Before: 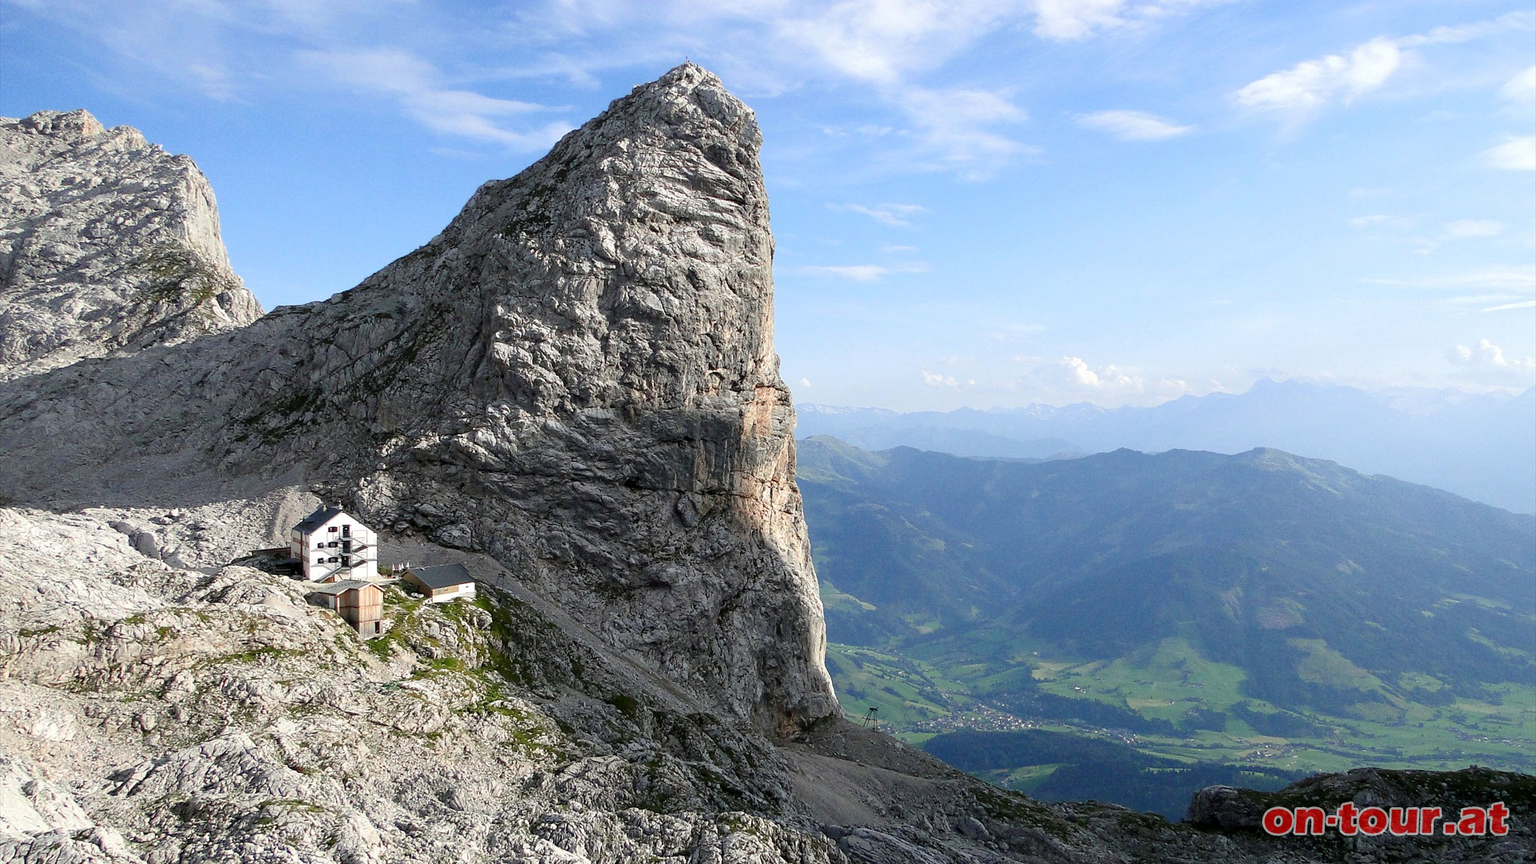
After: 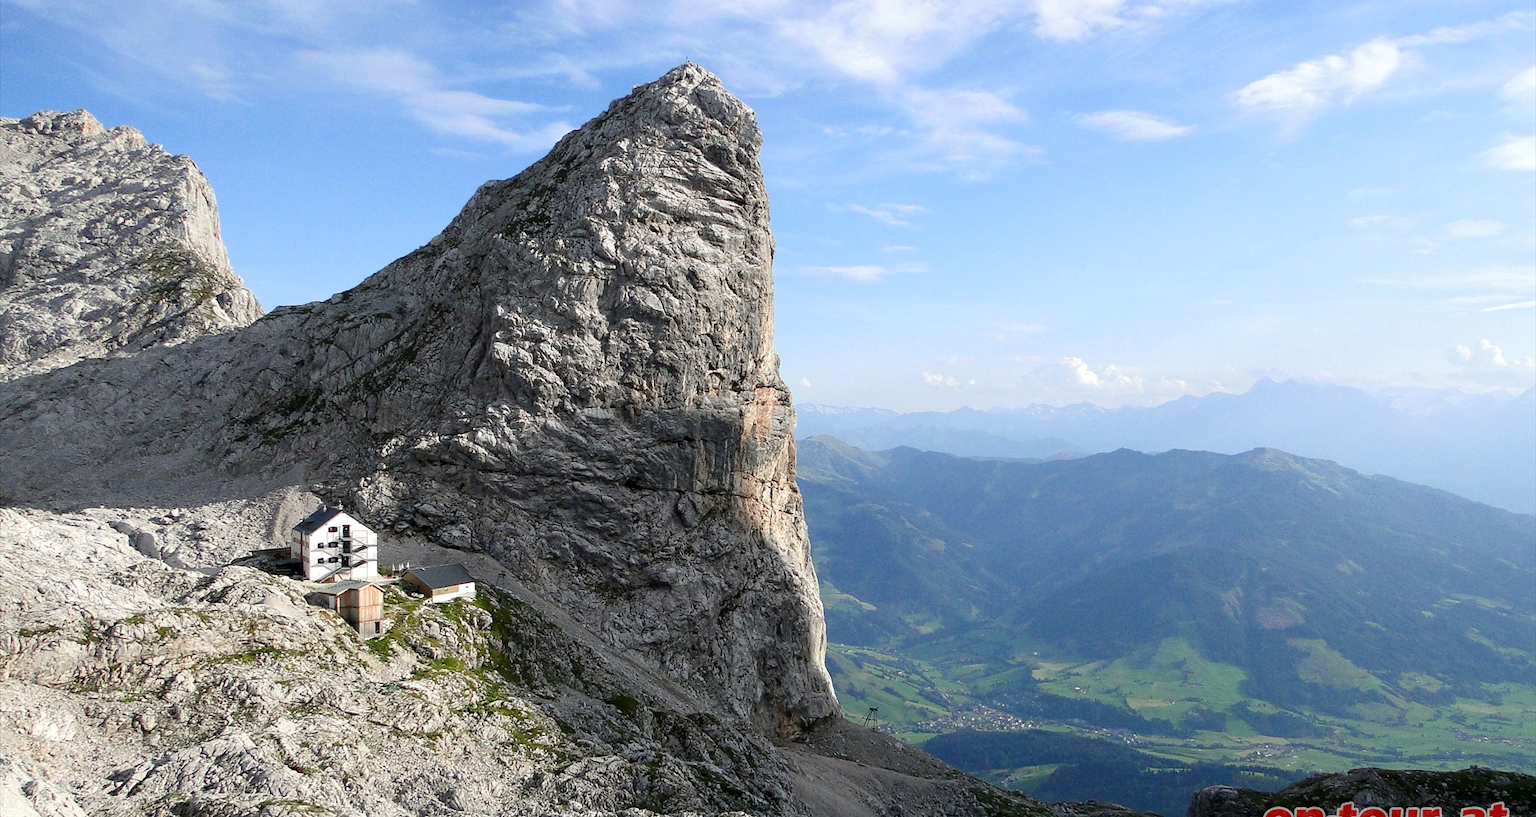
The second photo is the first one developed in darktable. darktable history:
crop and rotate: top 0.007%, bottom 5.298%
